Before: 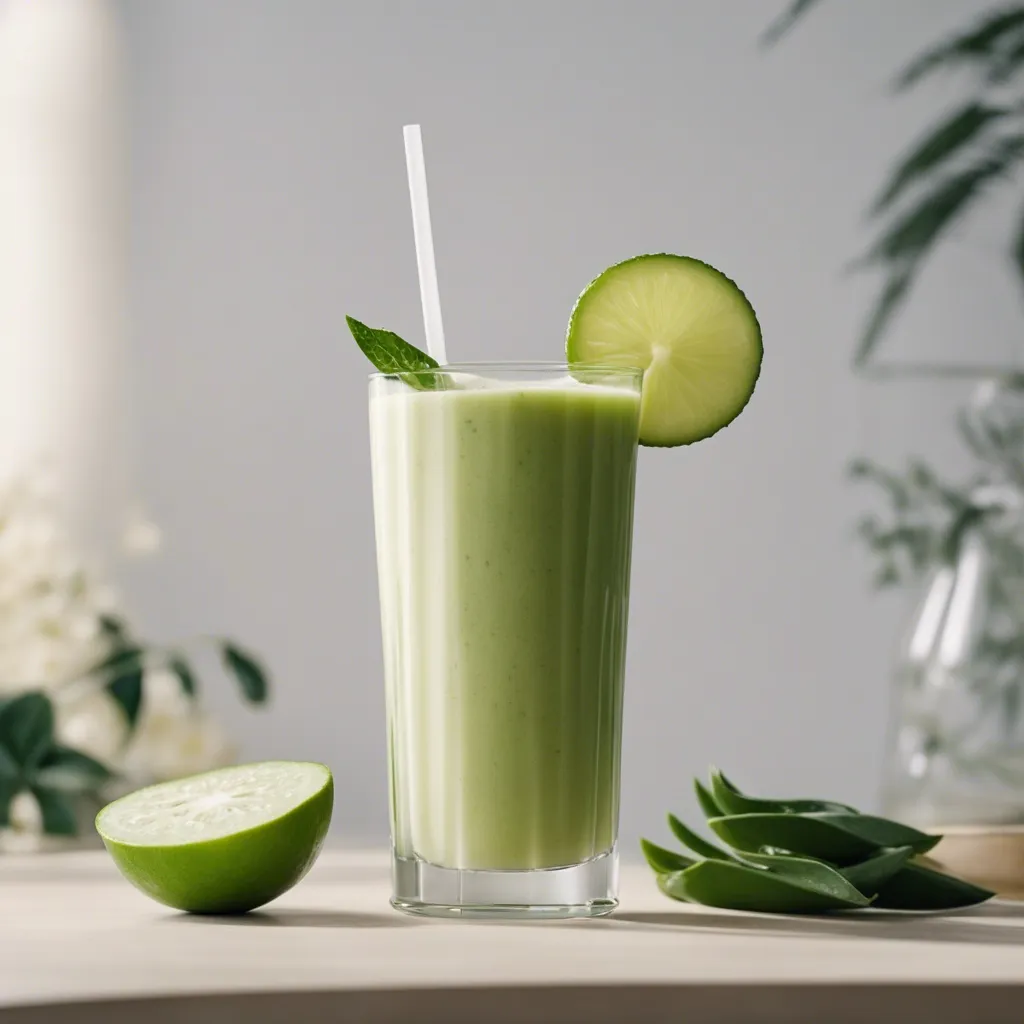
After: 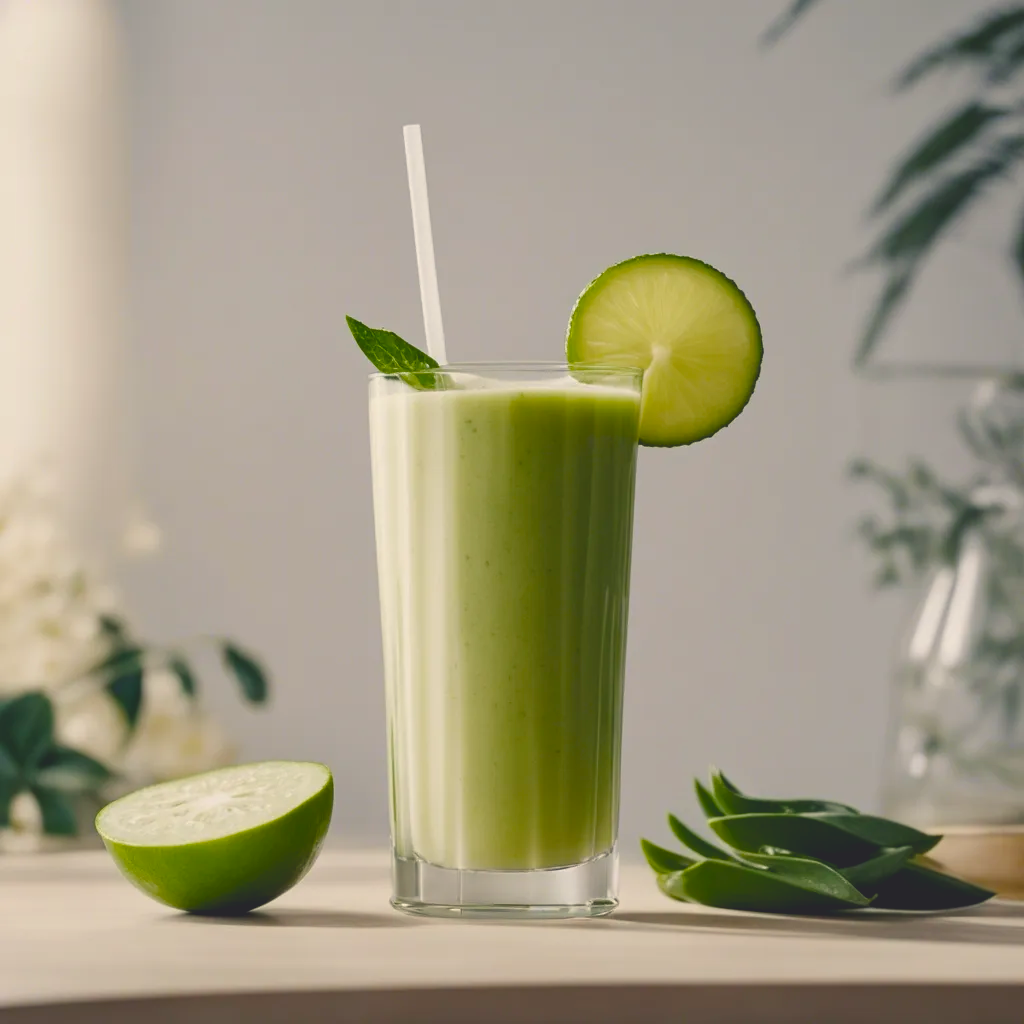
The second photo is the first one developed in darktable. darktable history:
exposure: black level correction 0.006, exposure -0.226 EV, compensate highlight preservation false
color balance rgb: shadows lift › chroma 3%, shadows lift › hue 280.8°, power › hue 330°, highlights gain › chroma 3%, highlights gain › hue 75.6°, global offset › luminance 2%, perceptual saturation grading › global saturation 20%, perceptual saturation grading › highlights -25%, perceptual saturation grading › shadows 50%, global vibrance 20.33%
